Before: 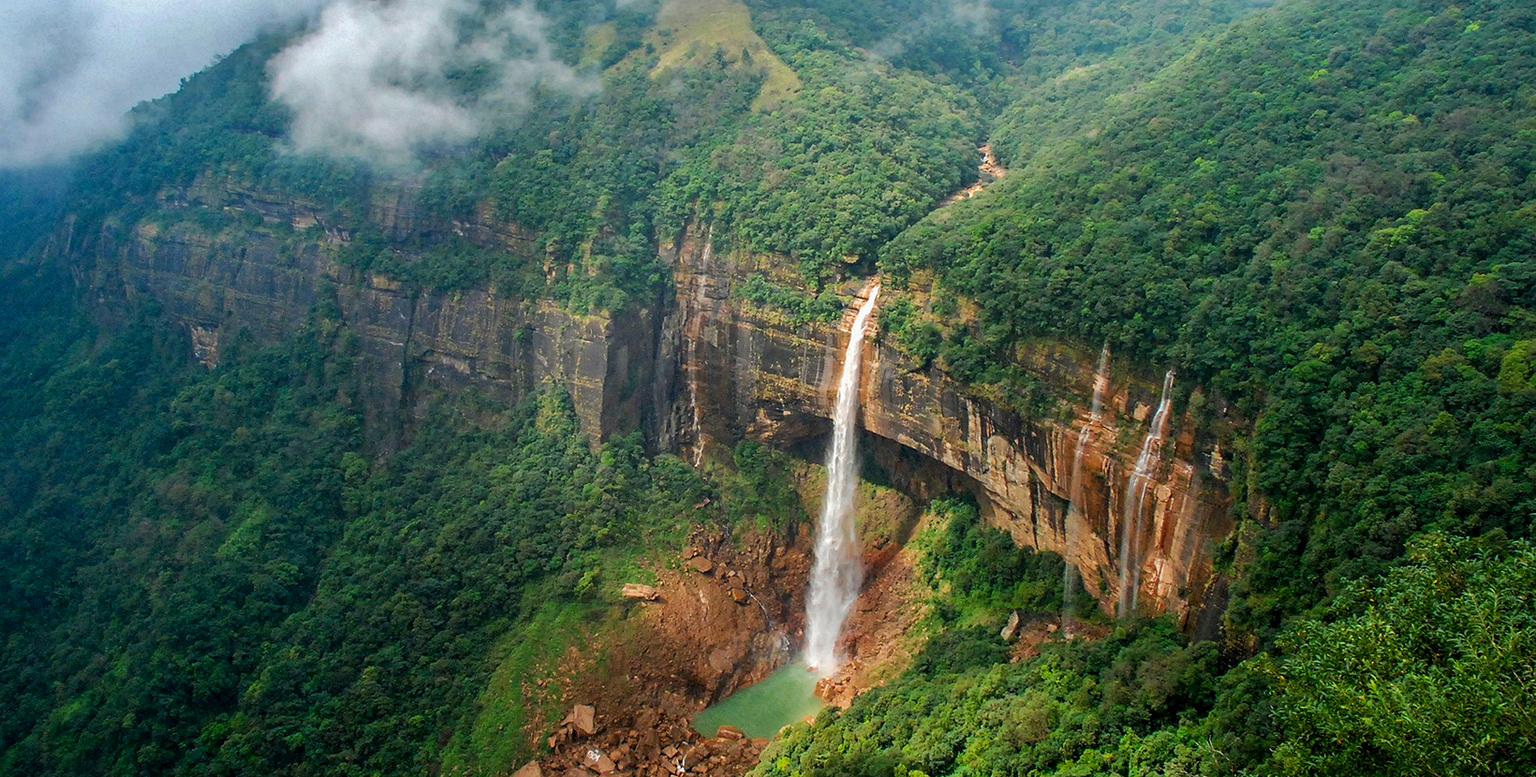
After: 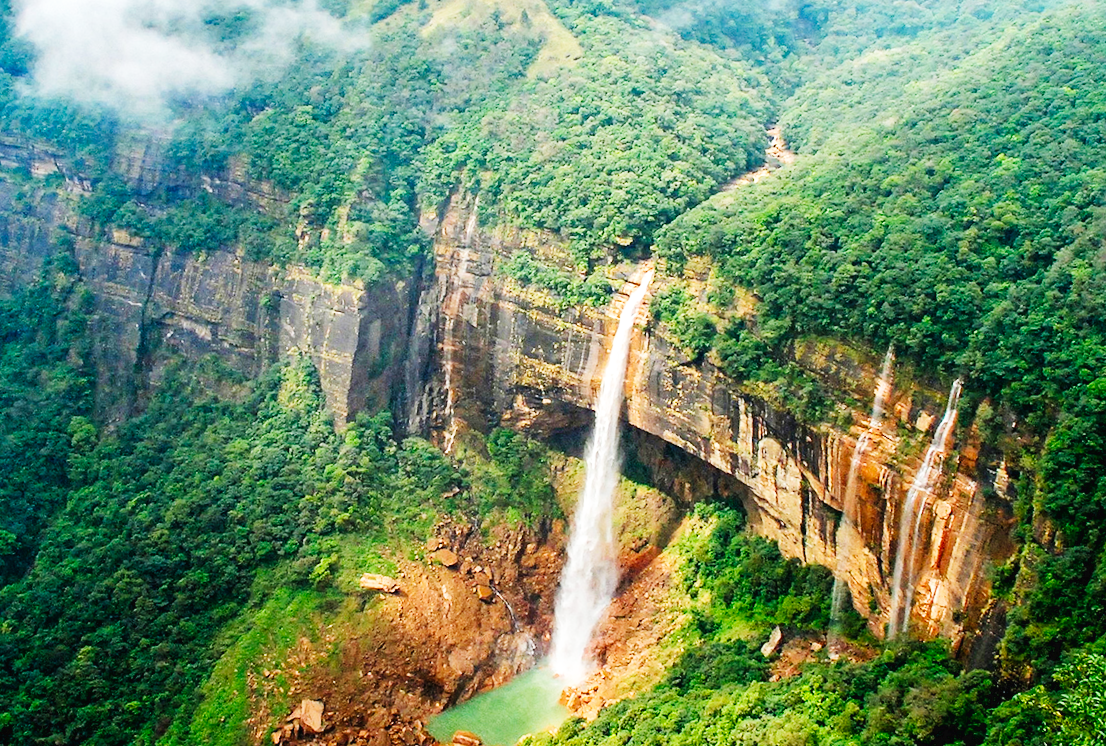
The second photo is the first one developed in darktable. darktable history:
crop and rotate: angle -3.27°, left 14.277%, top 0.028%, right 10.766%, bottom 0.028%
base curve: curves: ch0 [(0, 0.003) (0.001, 0.002) (0.006, 0.004) (0.02, 0.022) (0.048, 0.086) (0.094, 0.234) (0.162, 0.431) (0.258, 0.629) (0.385, 0.8) (0.548, 0.918) (0.751, 0.988) (1, 1)], preserve colors none
